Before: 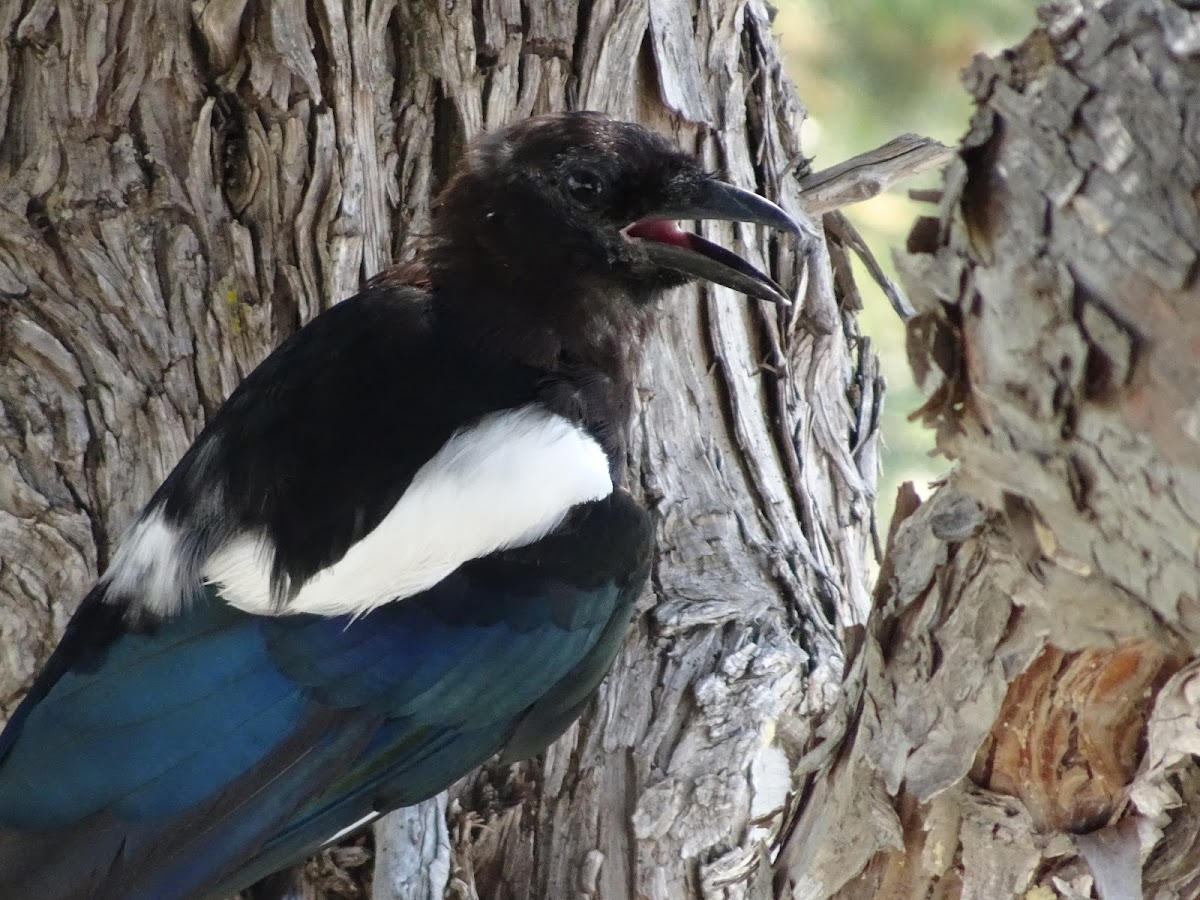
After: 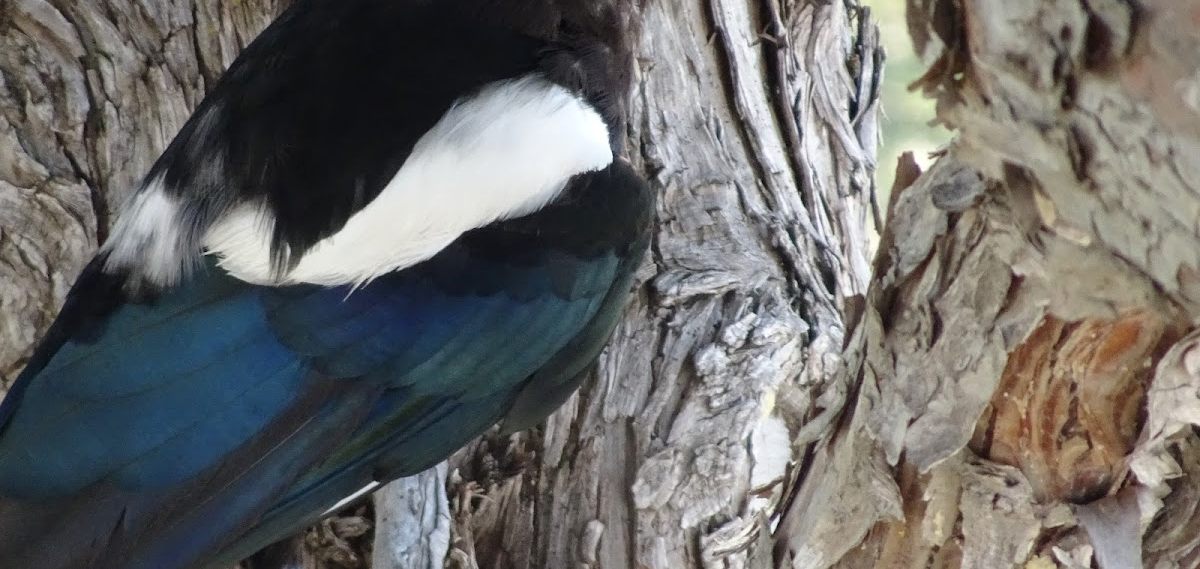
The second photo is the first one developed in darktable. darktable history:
crop and rotate: top 36.732%
local contrast: mode bilateral grid, contrast 9, coarseness 25, detail 111%, midtone range 0.2
base curve: preserve colors none
